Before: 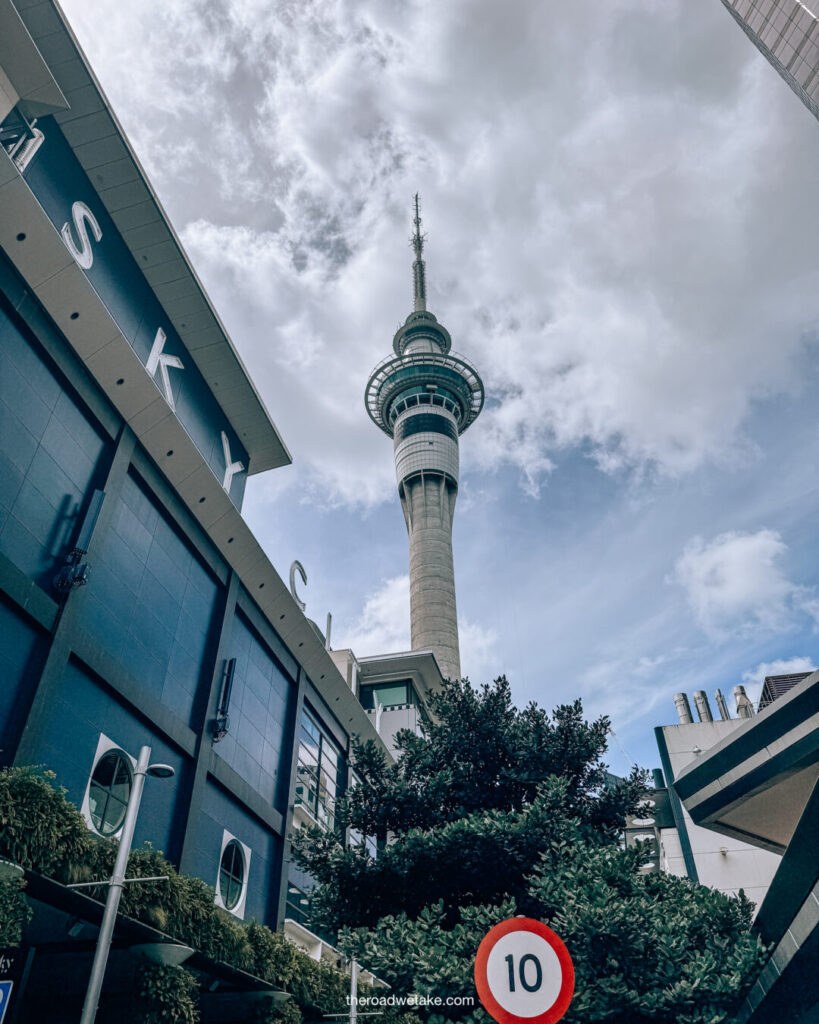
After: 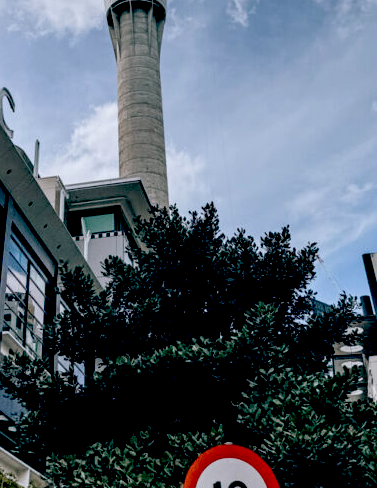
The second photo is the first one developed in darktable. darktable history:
exposure: black level correction 0.055, exposure -0.037 EV, compensate exposure bias true, compensate highlight preservation false
crop: left 35.765%, top 46.262%, right 18.114%, bottom 6.019%
